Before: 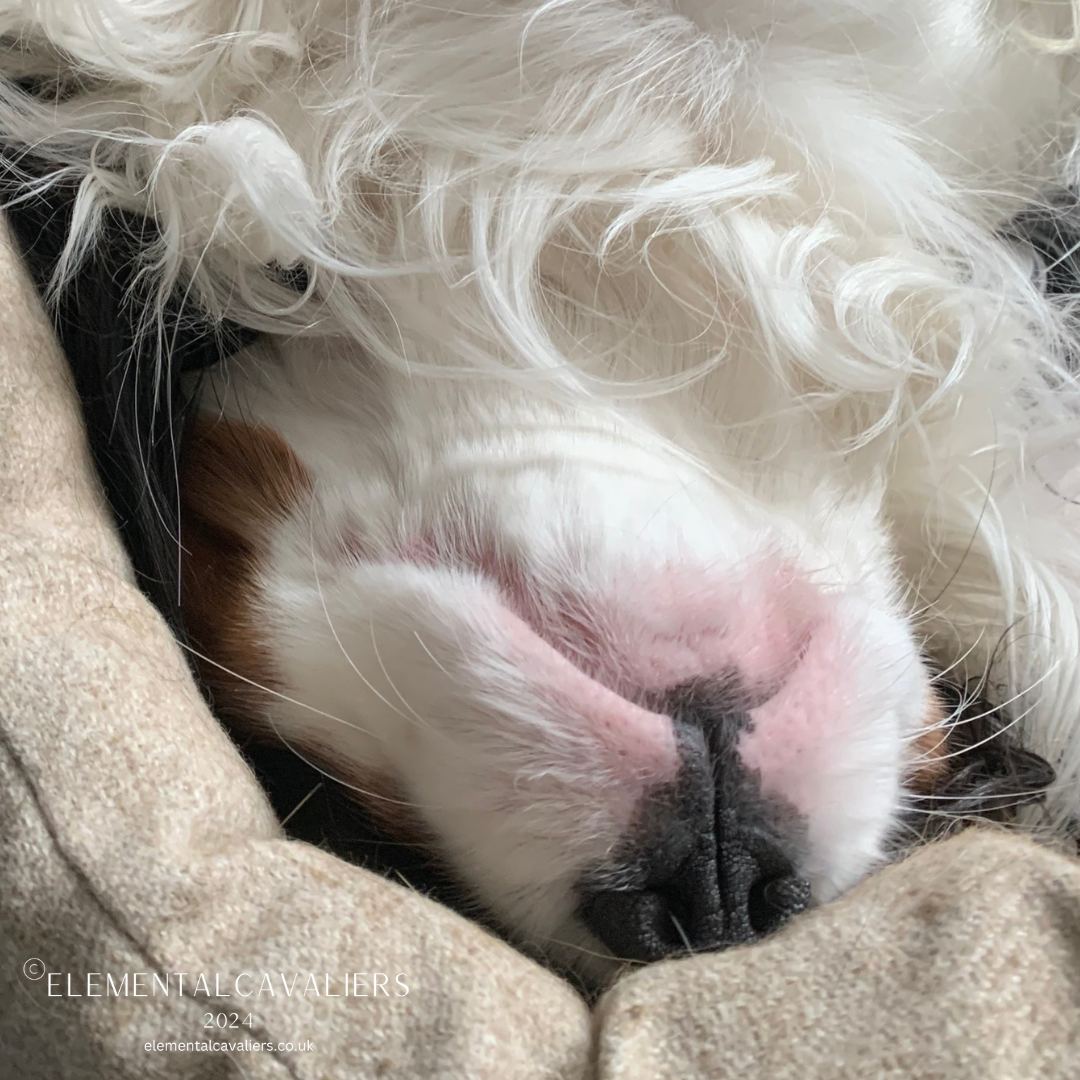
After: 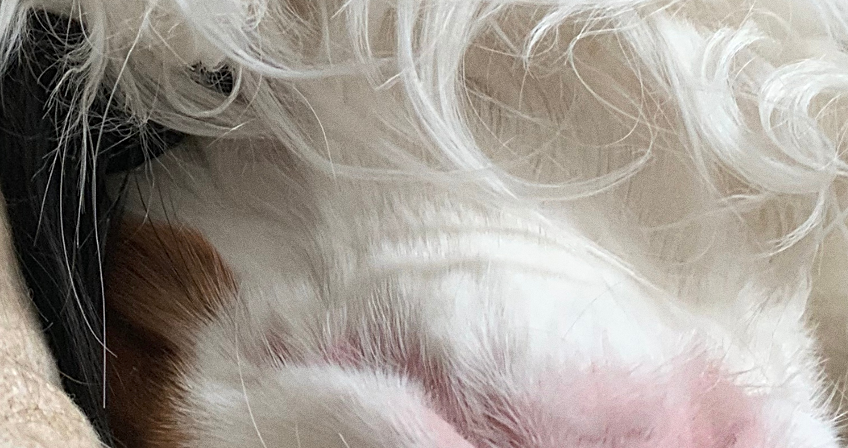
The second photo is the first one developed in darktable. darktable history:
sharpen: on, module defaults
crop: left 7.036%, top 18.398%, right 14.379%, bottom 40.043%
grain: coarseness 0.09 ISO
